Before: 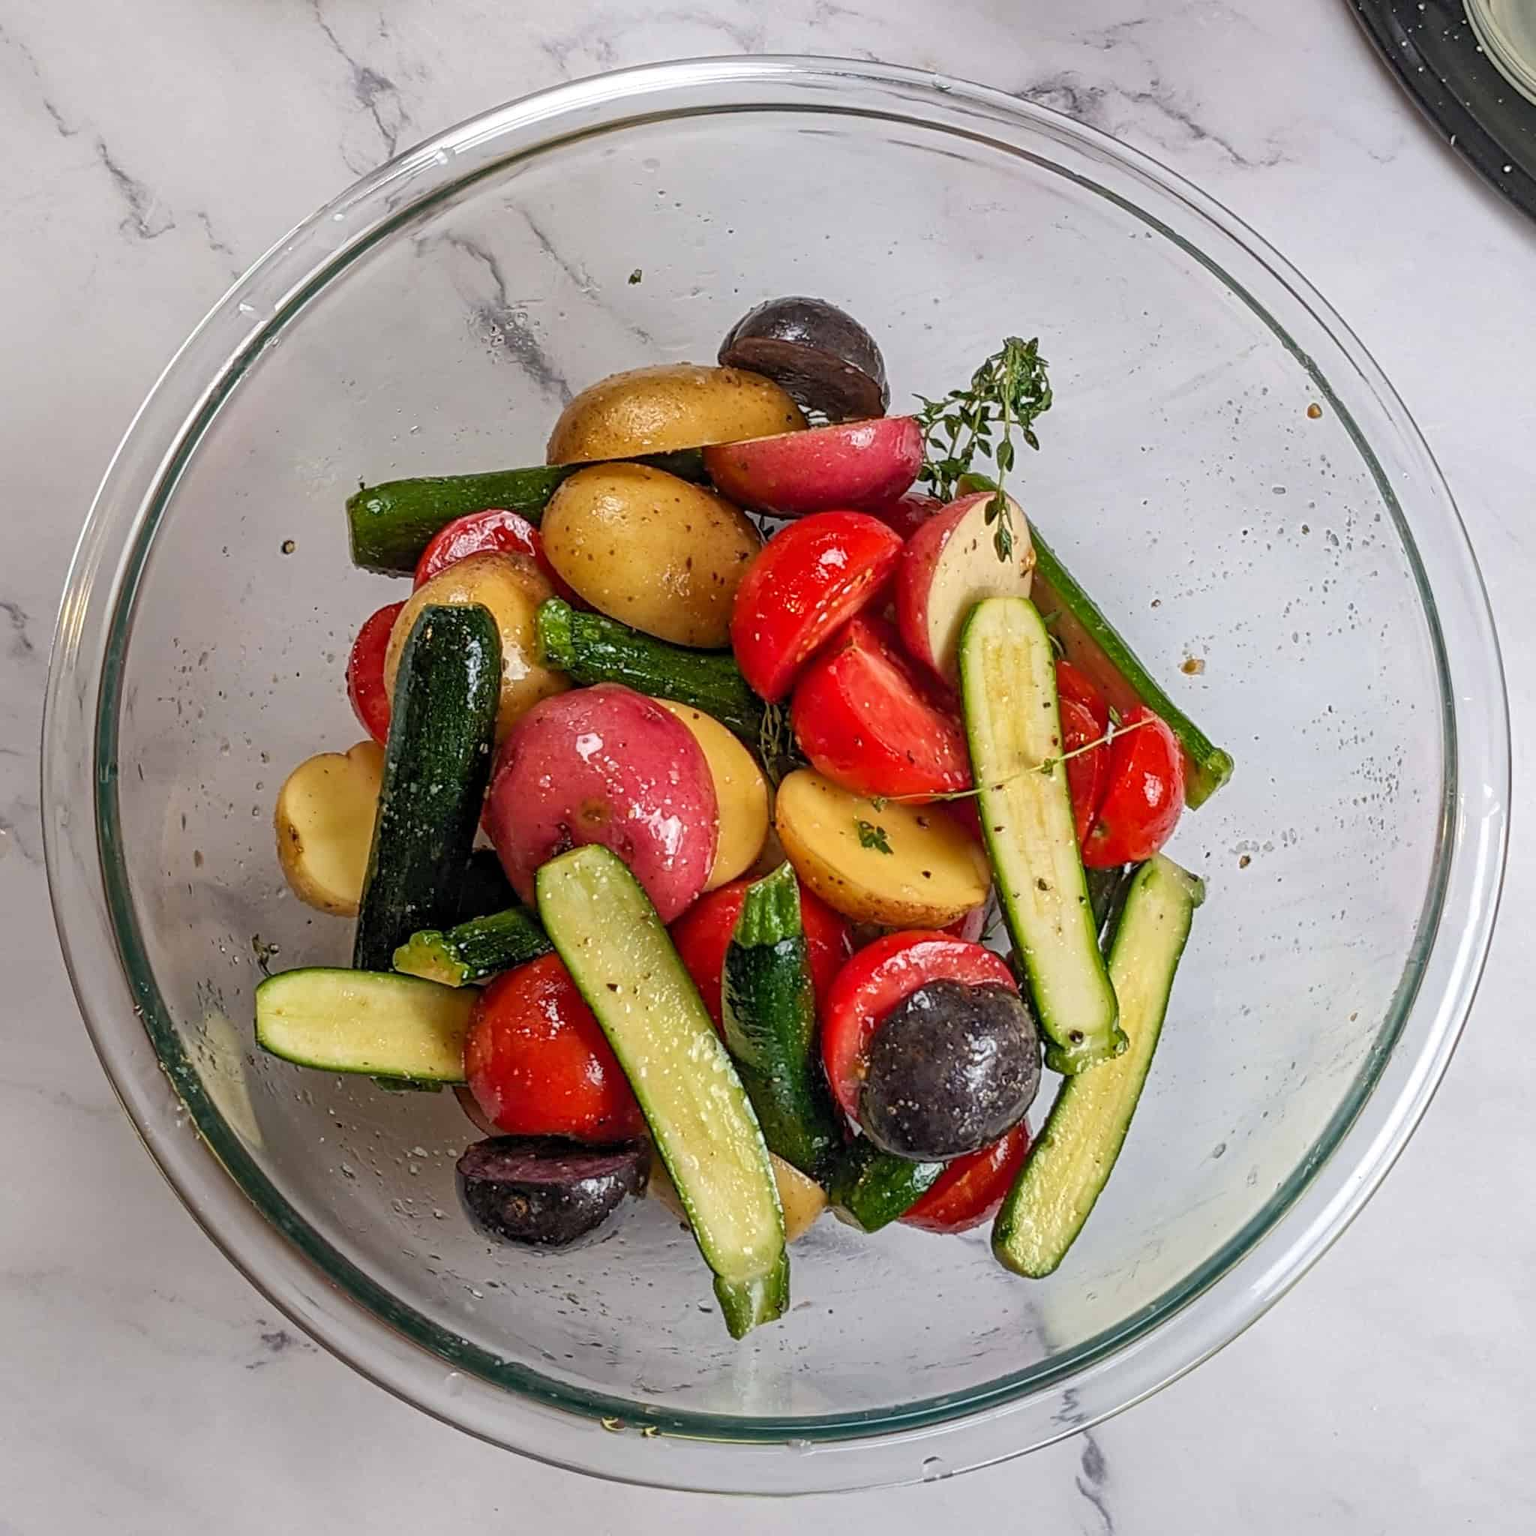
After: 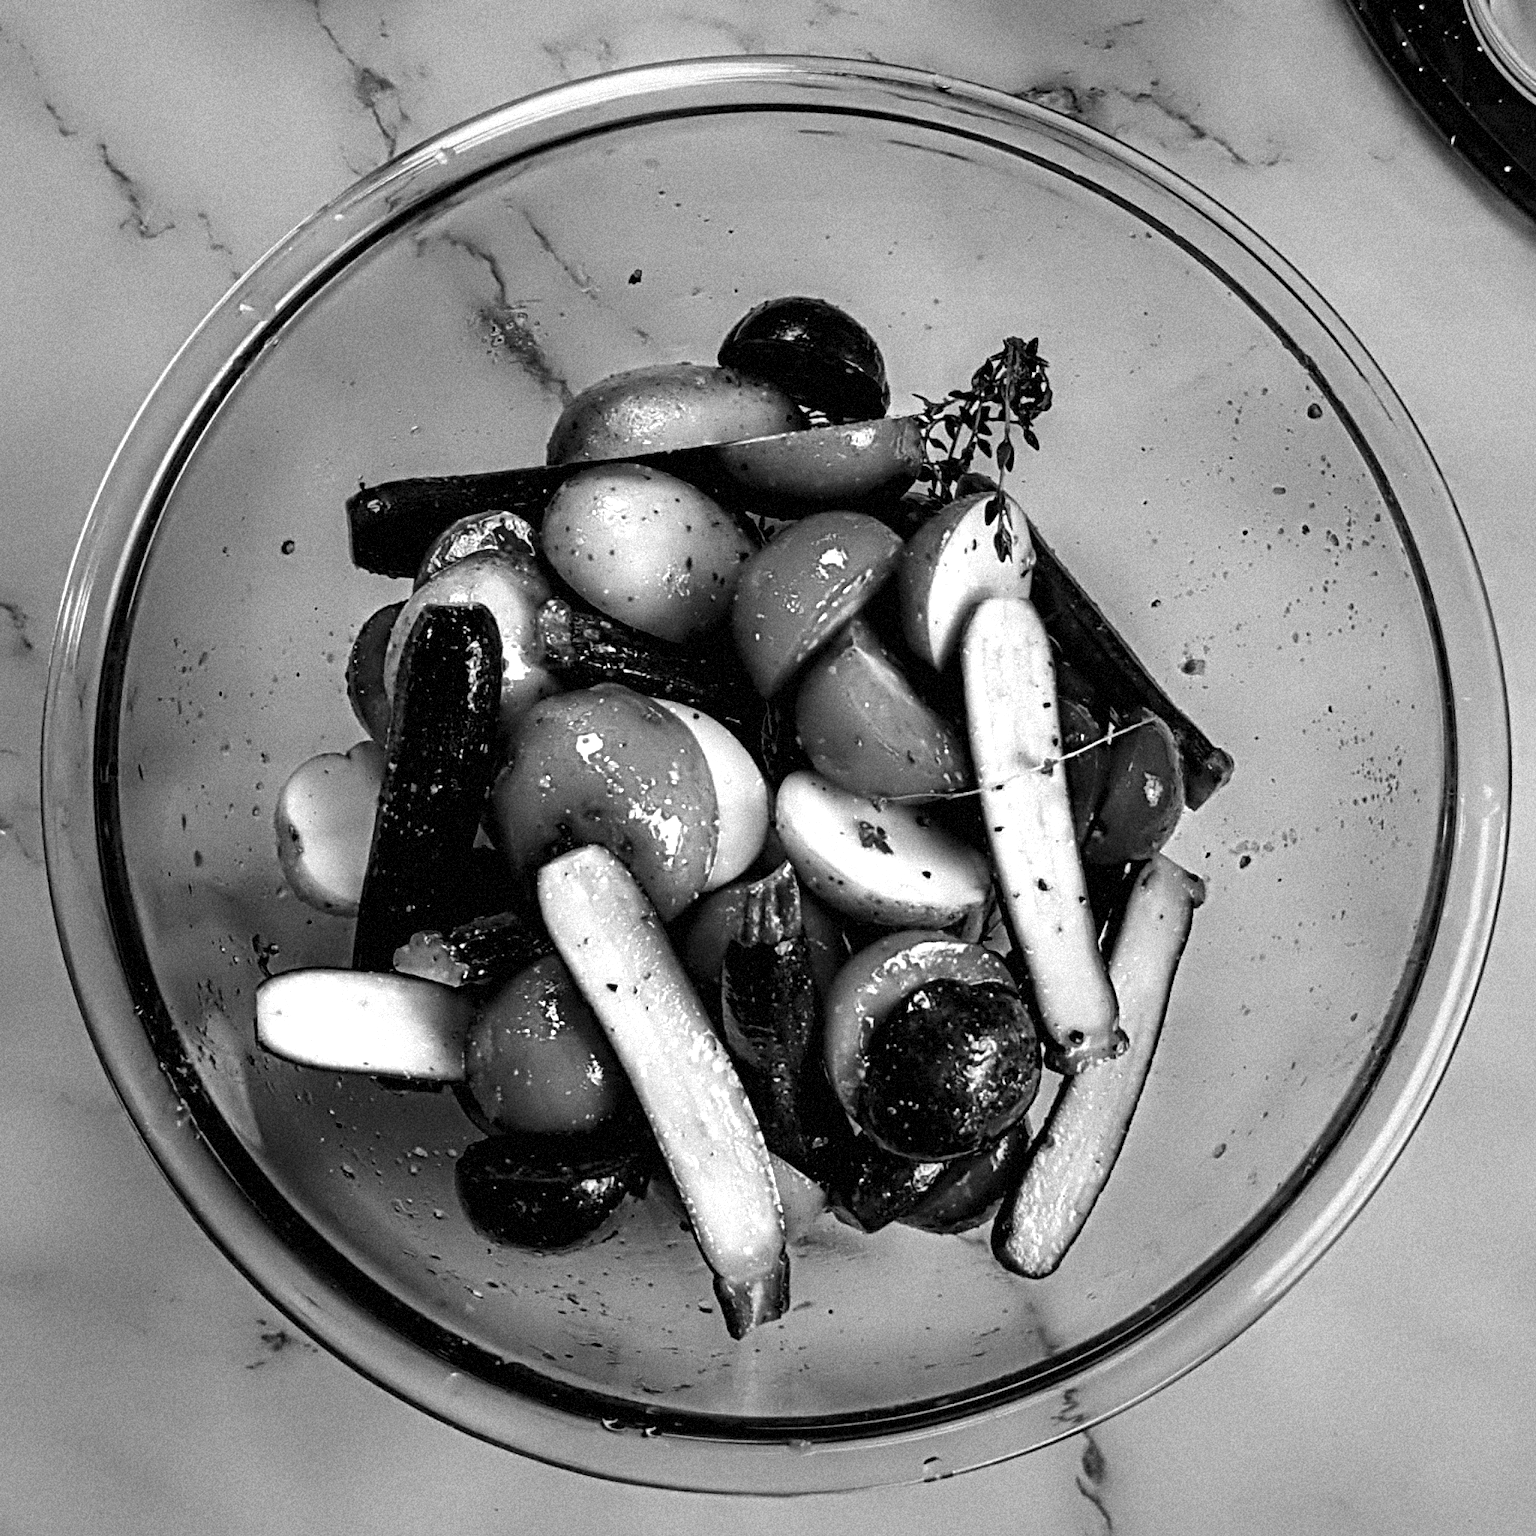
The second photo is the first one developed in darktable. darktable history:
monochrome: a 79.32, b 81.83, size 1.1
contrast equalizer: y [[0.783, 0.666, 0.575, 0.77, 0.556, 0.501], [0.5 ×6], [0.5 ×6], [0, 0.02, 0.272, 0.399, 0.062, 0], [0 ×6]]
grain: strength 35%, mid-tones bias 0%
levels: levels [0.052, 0.496, 0.908]
